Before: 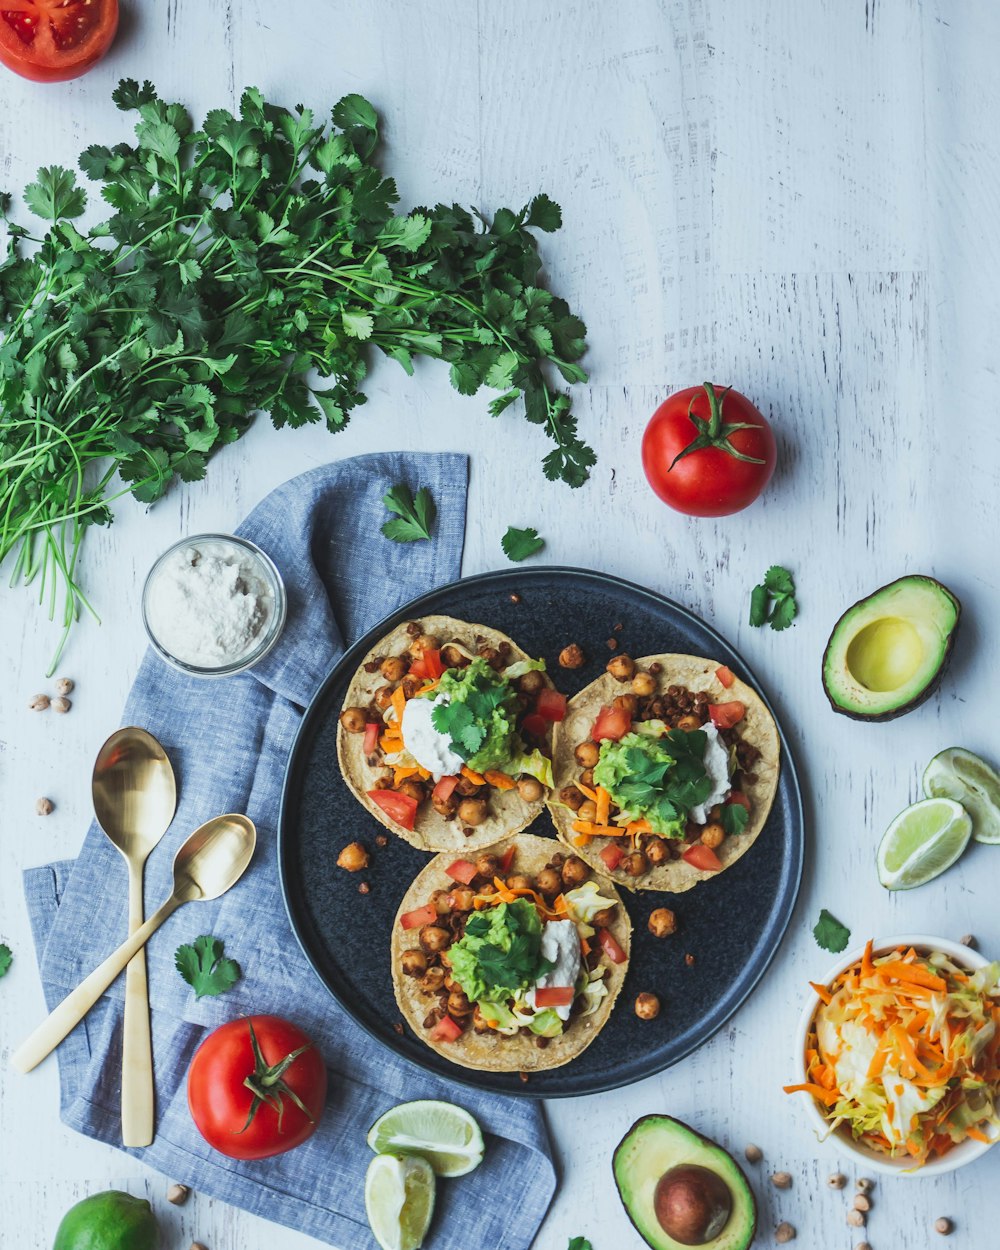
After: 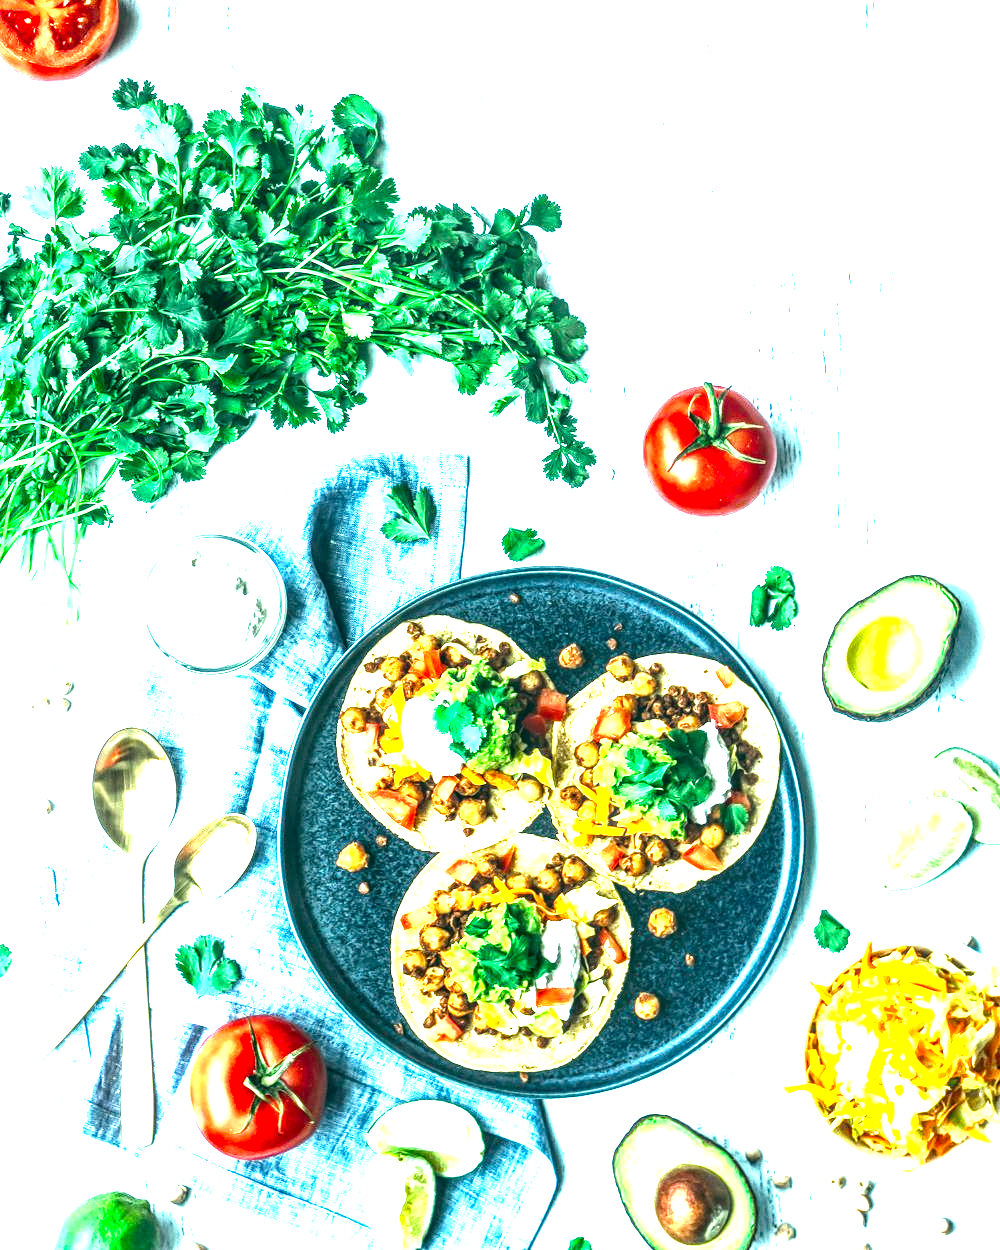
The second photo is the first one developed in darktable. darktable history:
color balance rgb: shadows lift › luminance -7.7%, shadows lift › chroma 2.13%, shadows lift › hue 165.27°, power › luminance -7.77%, power › chroma 1.1%, power › hue 215.88°, highlights gain › luminance 15.15%, highlights gain › chroma 7%, highlights gain › hue 125.57°, global offset › luminance -0.33%, global offset › chroma 0.11%, global offset › hue 165.27°, perceptual saturation grading › global saturation 24.42%, perceptual saturation grading › highlights -24.42%, perceptual saturation grading › mid-tones 24.42%, perceptual saturation grading › shadows 40%, perceptual brilliance grading › global brilliance -5%, perceptual brilliance grading › highlights 24.42%, perceptual brilliance grading › mid-tones 7%, perceptual brilliance grading › shadows -5%
local contrast: detail 203%
vibrance: on, module defaults
exposure: black level correction 0, exposure 1.5 EV, compensate exposure bias true, compensate highlight preservation false
